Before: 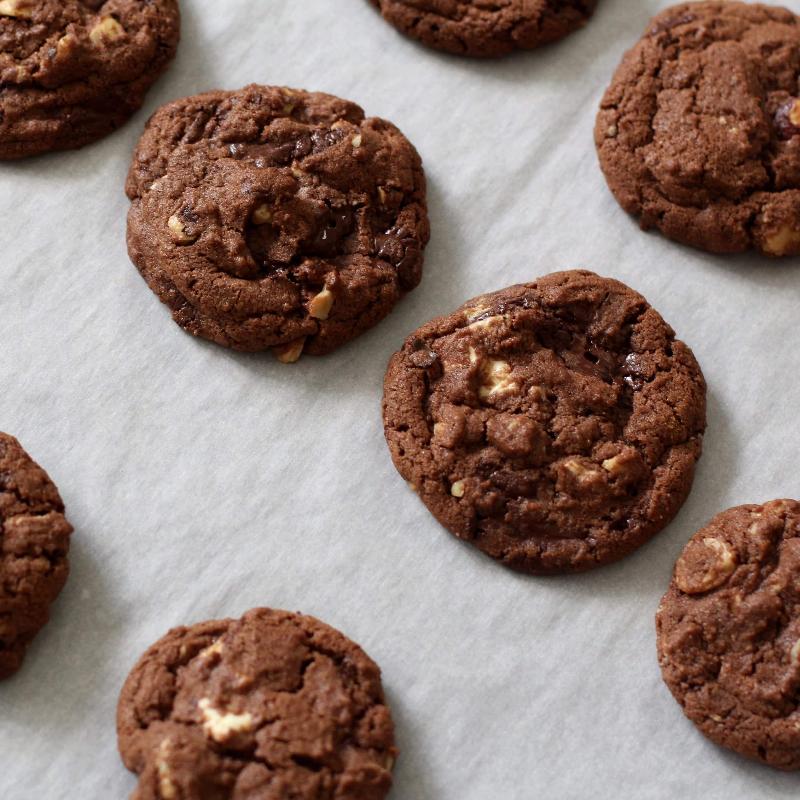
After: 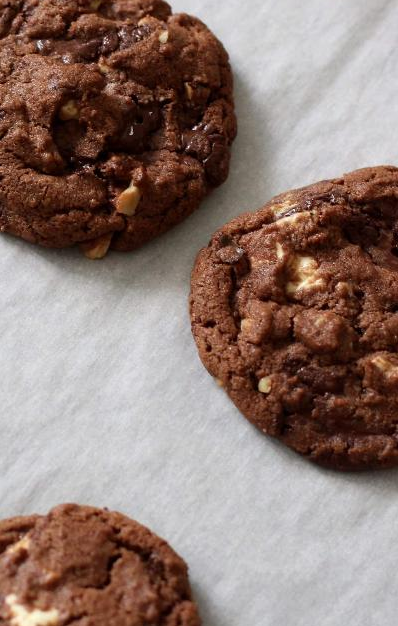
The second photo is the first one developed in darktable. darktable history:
crop and rotate: angle 0.017°, left 24.248%, top 13.127%, right 25.934%, bottom 8.598%
